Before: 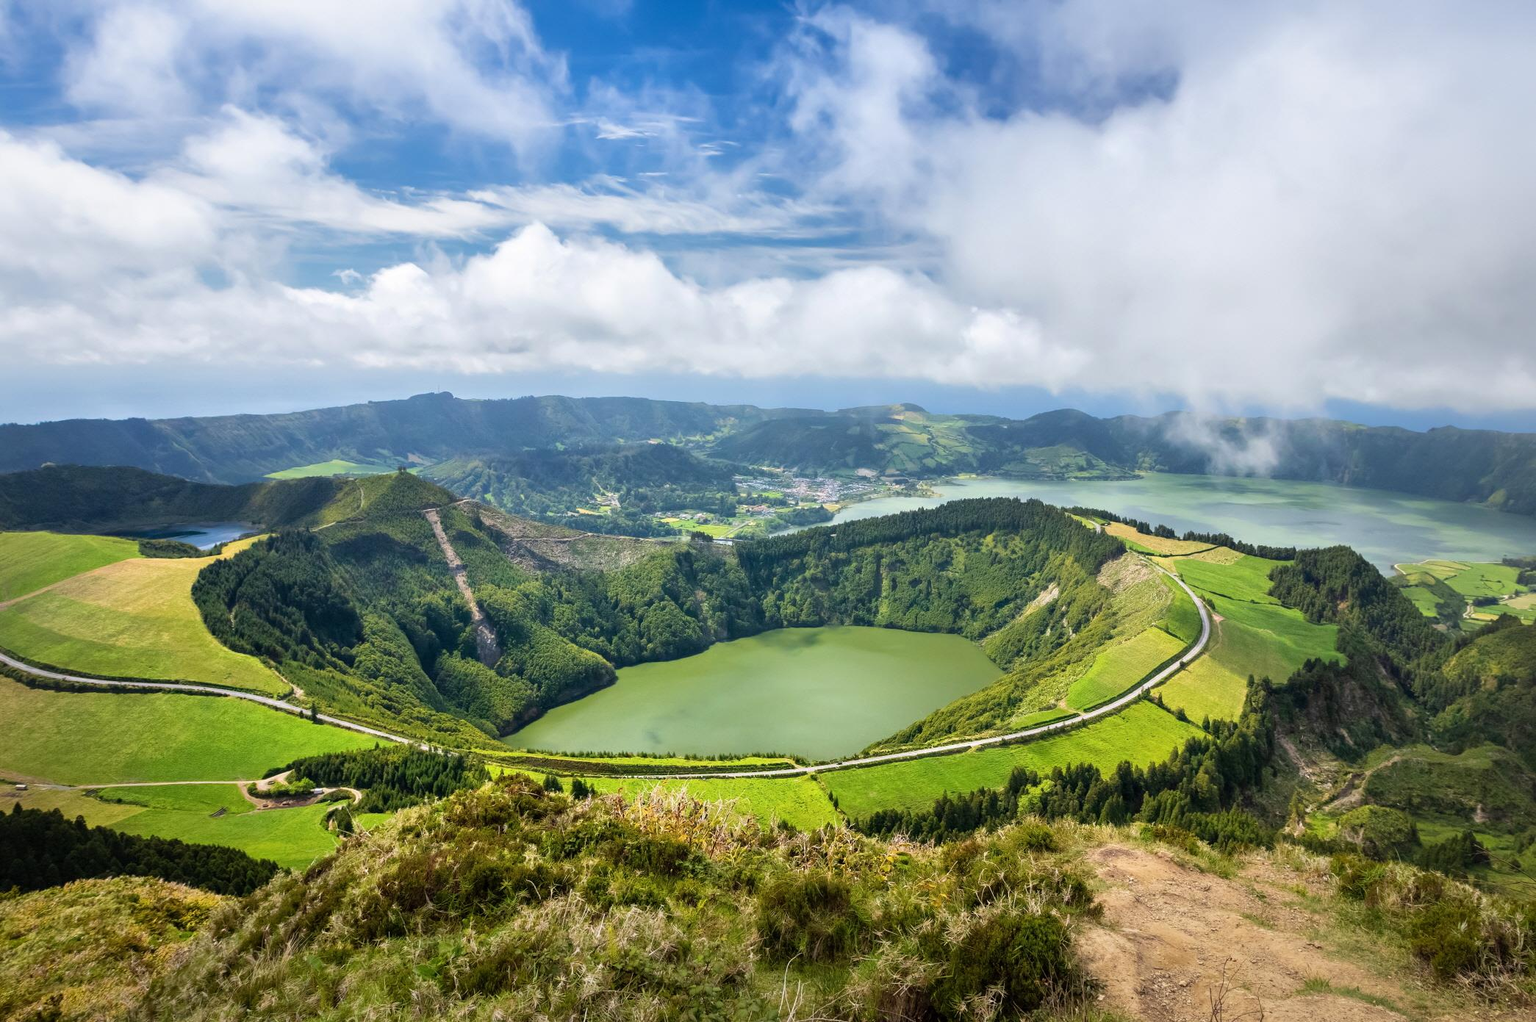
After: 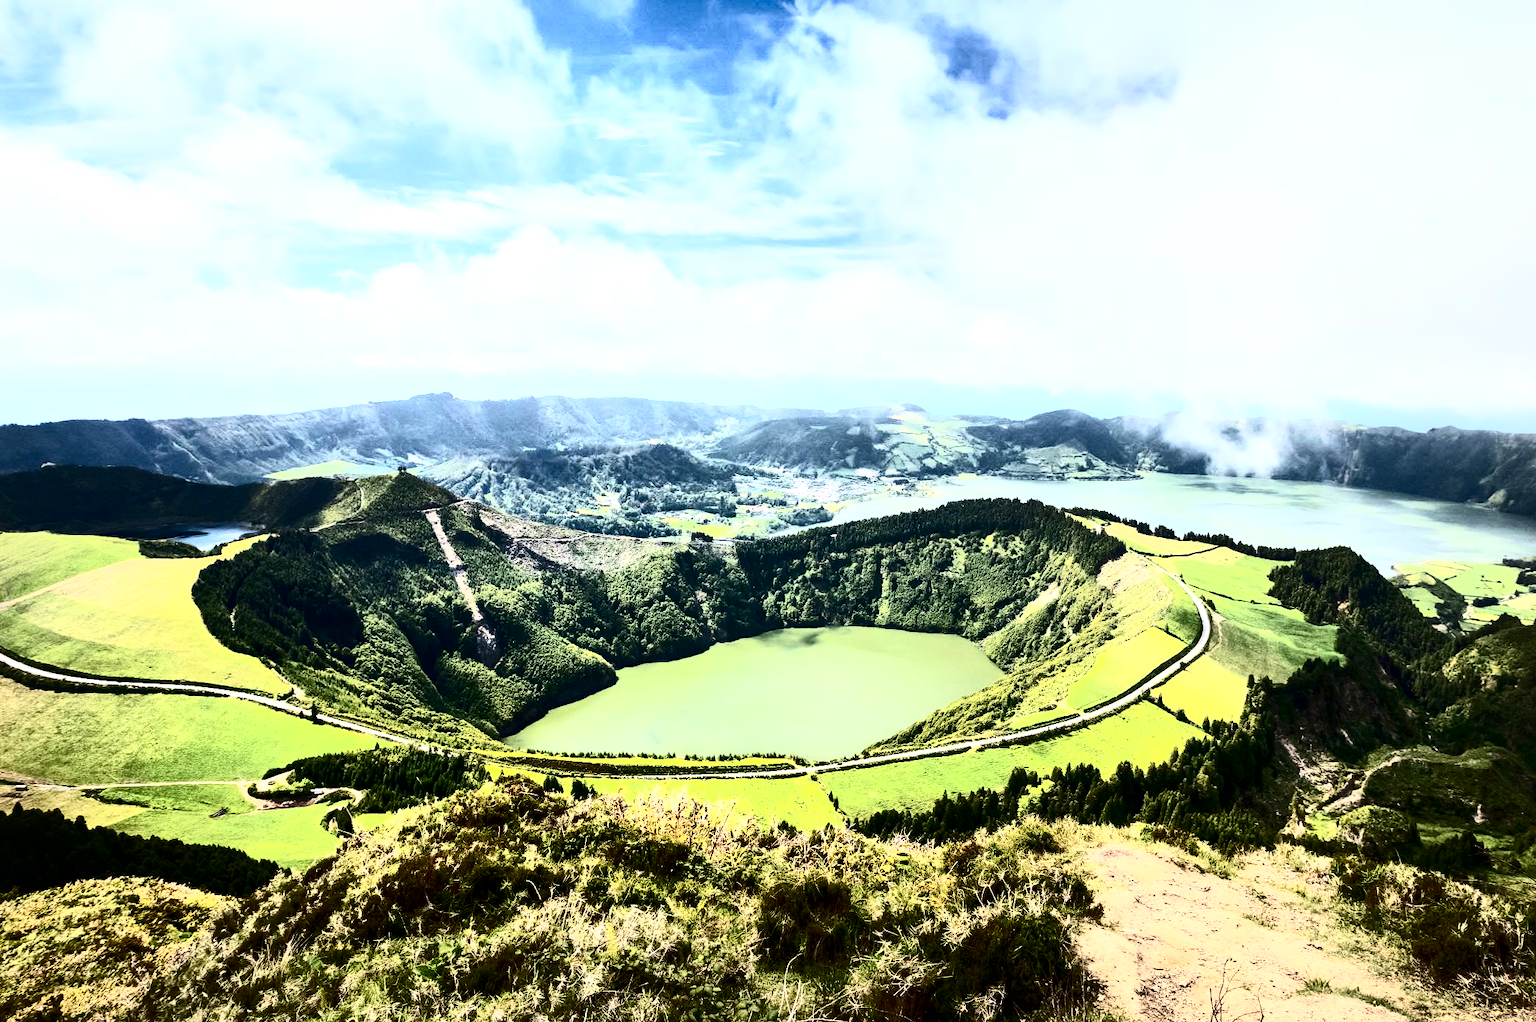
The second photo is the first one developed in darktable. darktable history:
tone equalizer: -8 EV -0.417 EV, -7 EV -0.389 EV, -6 EV -0.333 EV, -5 EV -0.222 EV, -3 EV 0.222 EV, -2 EV 0.333 EV, -1 EV 0.389 EV, +0 EV 0.417 EV, edges refinement/feathering 500, mask exposure compensation -1.57 EV, preserve details no
local contrast: mode bilateral grid, contrast 20, coarseness 50, detail 130%, midtone range 0.2
contrast brightness saturation: contrast 0.93, brightness 0.2
